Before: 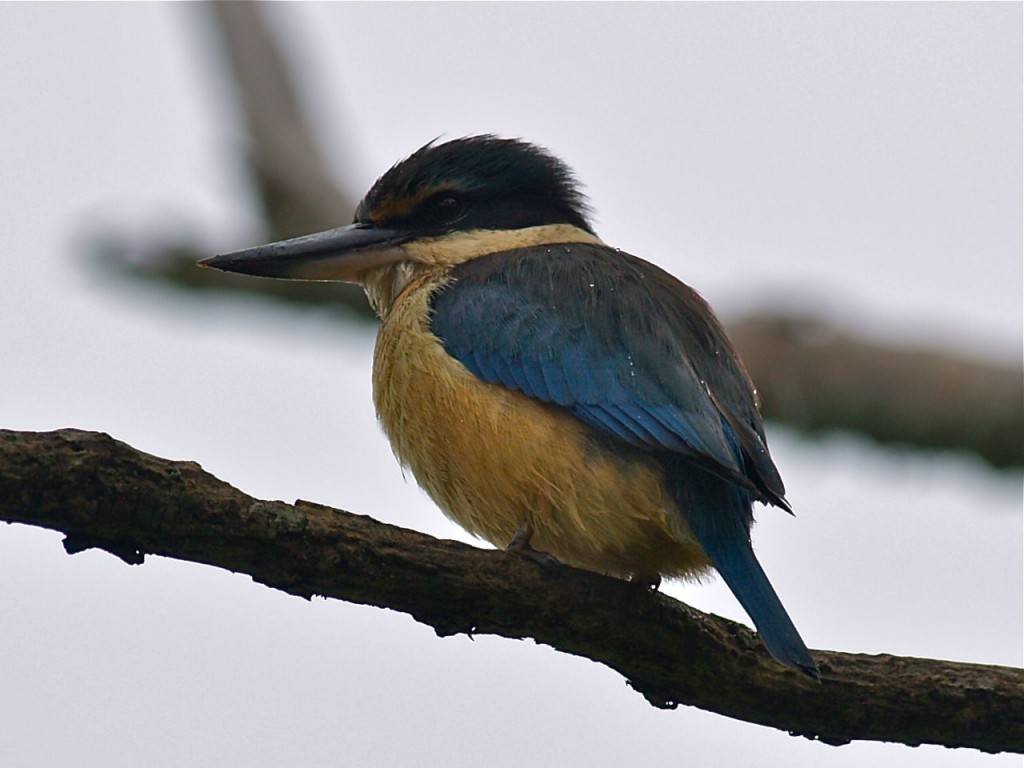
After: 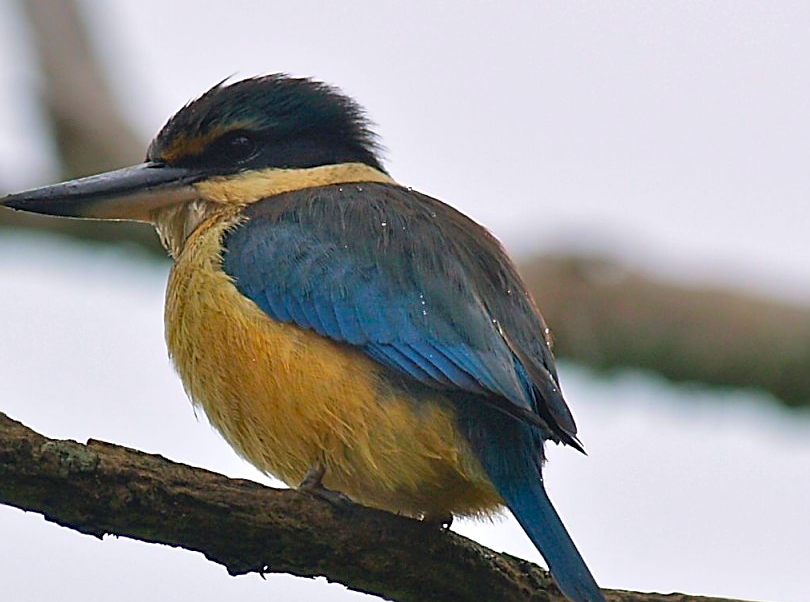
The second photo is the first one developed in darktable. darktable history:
contrast brightness saturation: contrast 0.069, brightness 0.173, saturation 0.4
sharpen: on, module defaults
crop and rotate: left 20.402%, top 8.02%, right 0.491%, bottom 13.514%
